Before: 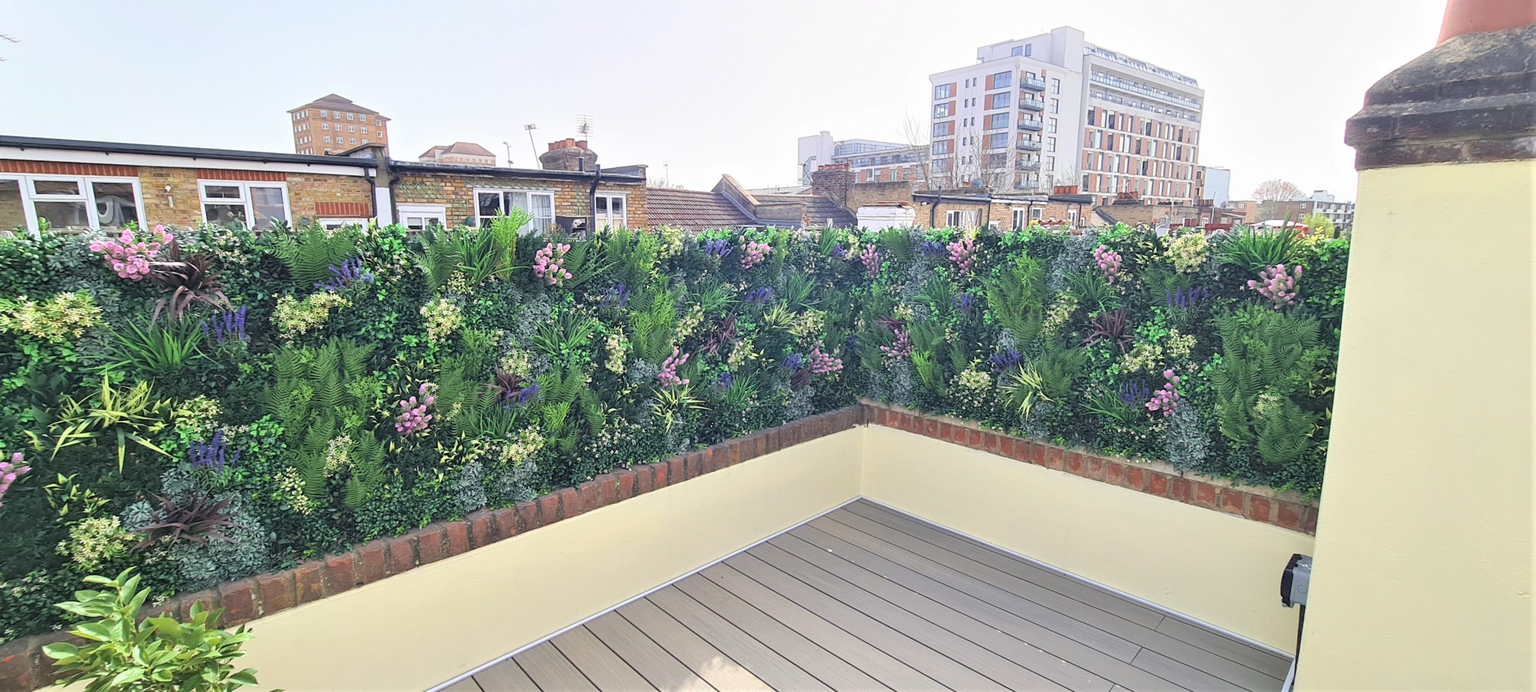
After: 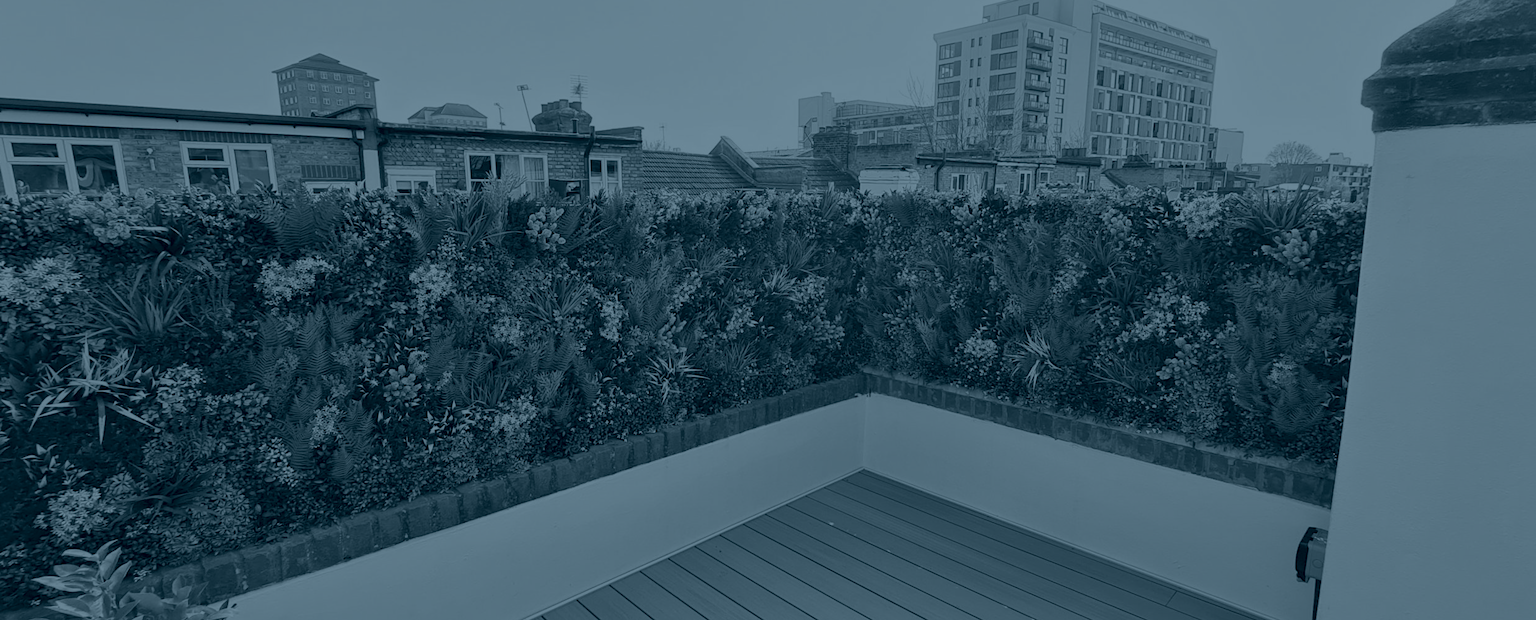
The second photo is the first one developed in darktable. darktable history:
colorize: hue 194.4°, saturation 29%, source mix 61.75%, lightness 3.98%, version 1
crop: left 1.507%, top 6.147%, right 1.379%, bottom 6.637%
